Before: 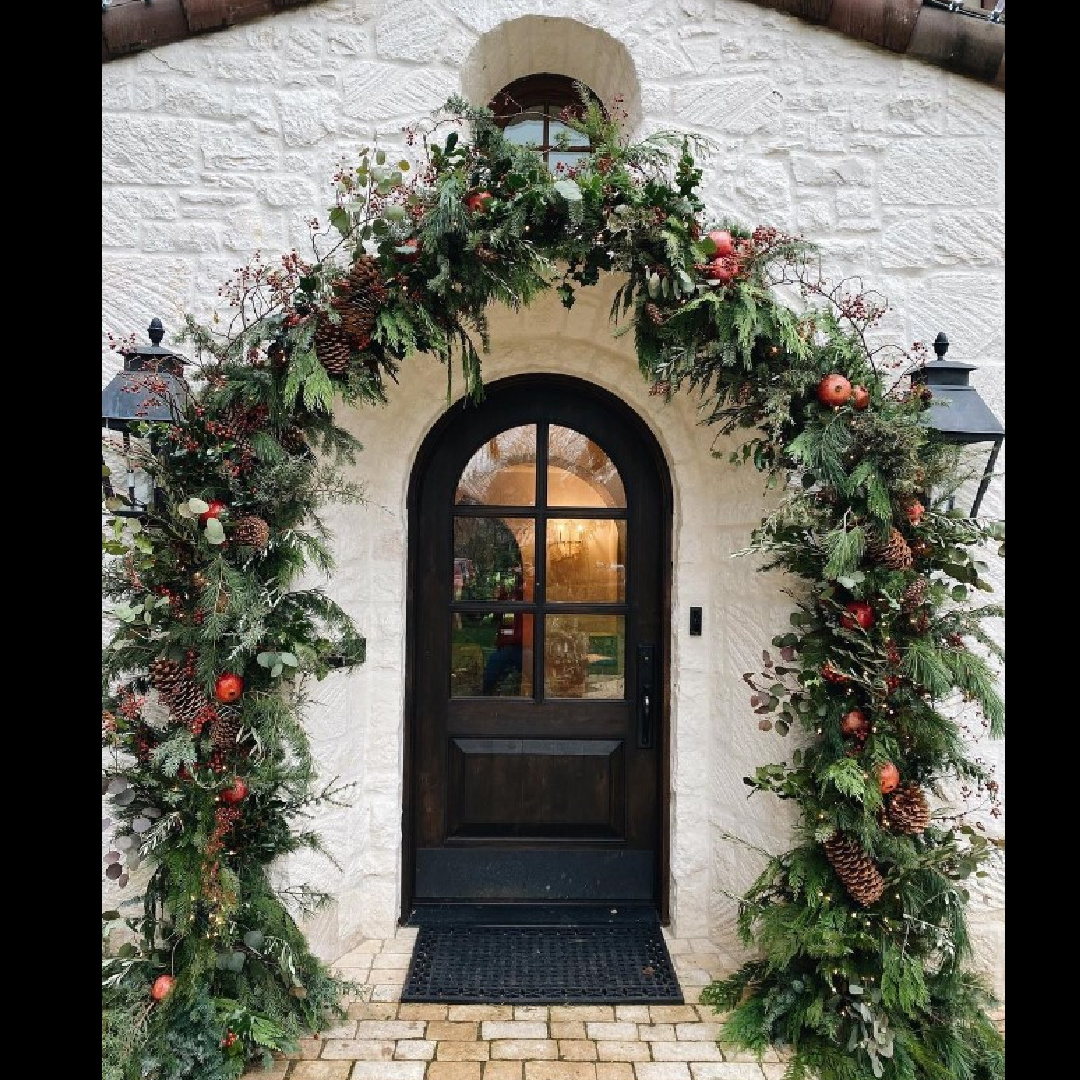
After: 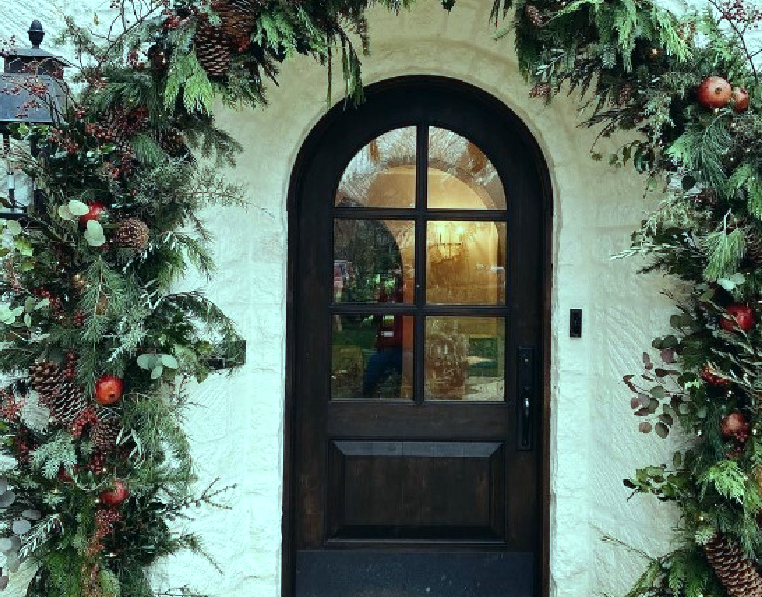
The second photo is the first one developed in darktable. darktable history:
color balance: mode lift, gamma, gain (sRGB), lift [0.997, 0.979, 1.021, 1.011], gamma [1, 1.084, 0.916, 0.998], gain [1, 0.87, 1.13, 1.101], contrast 4.55%, contrast fulcrum 38.24%, output saturation 104.09%
crop: left 11.123%, top 27.61%, right 18.3%, bottom 17.034%
